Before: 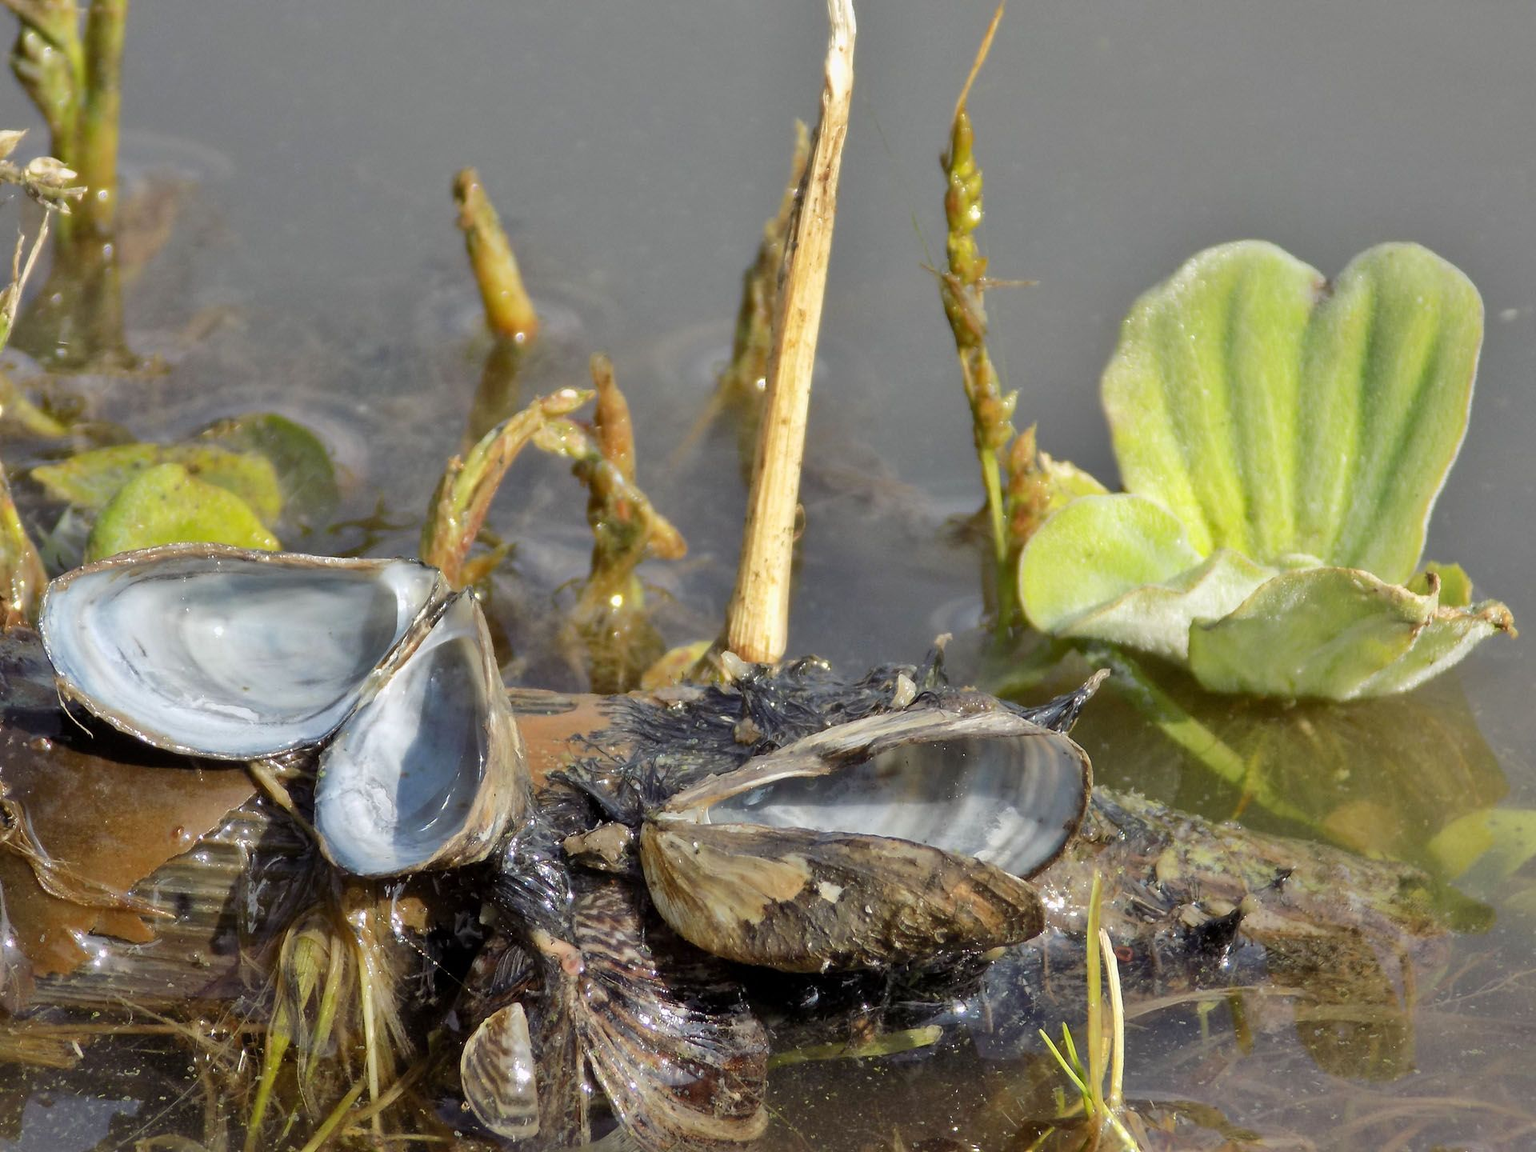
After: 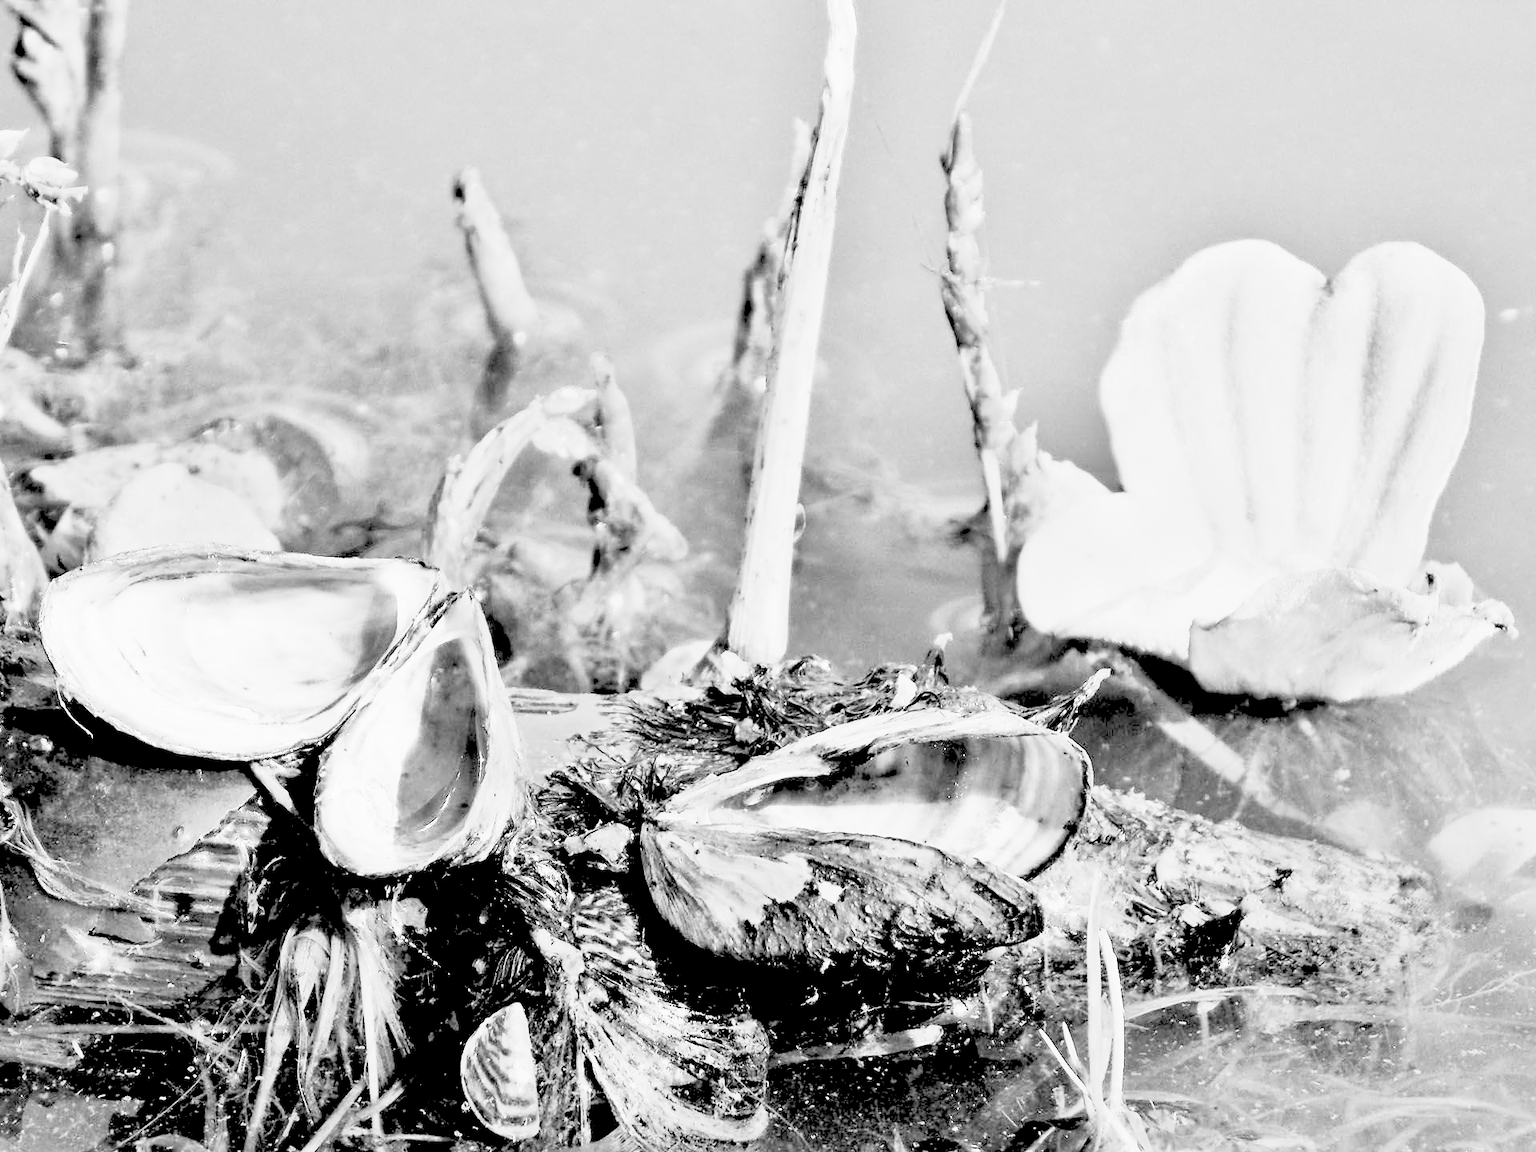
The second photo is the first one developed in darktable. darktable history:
tone equalizer: on, module defaults
rgb curve: curves: ch0 [(0, 0) (0.21, 0.15) (0.24, 0.21) (0.5, 0.75) (0.75, 0.96) (0.89, 0.99) (1, 1)]; ch1 [(0, 0.02) (0.21, 0.13) (0.25, 0.2) (0.5, 0.67) (0.75, 0.9) (0.89, 0.97) (1, 1)]; ch2 [(0, 0.02) (0.21, 0.13) (0.25, 0.2) (0.5, 0.67) (0.75, 0.9) (0.89, 0.97) (1, 1)], compensate middle gray true
monochrome: on, module defaults
velvia: on, module defaults
rgb levels: levels [[0.027, 0.429, 0.996], [0, 0.5, 1], [0, 0.5, 1]]
exposure: black level correction 0.001, compensate highlight preservation false
contrast equalizer: octaves 7, y [[0.509, 0.514, 0.523, 0.542, 0.578, 0.603], [0.5 ×6], [0.509, 0.514, 0.523, 0.542, 0.578, 0.603], [0.001, 0.002, 0.003, 0.005, 0.01, 0.013], [0.001, 0.002, 0.003, 0.005, 0.01, 0.013]]
white balance: red 1.123, blue 0.83
